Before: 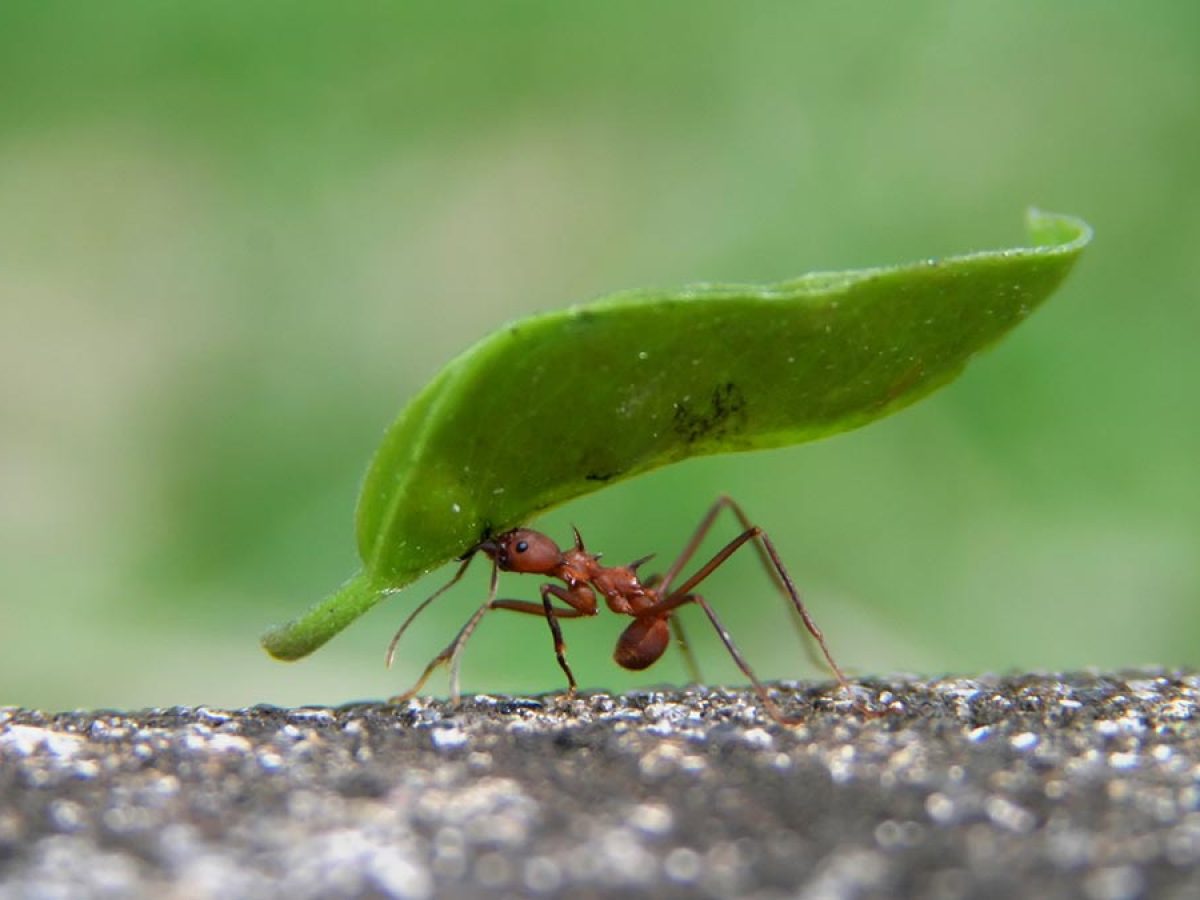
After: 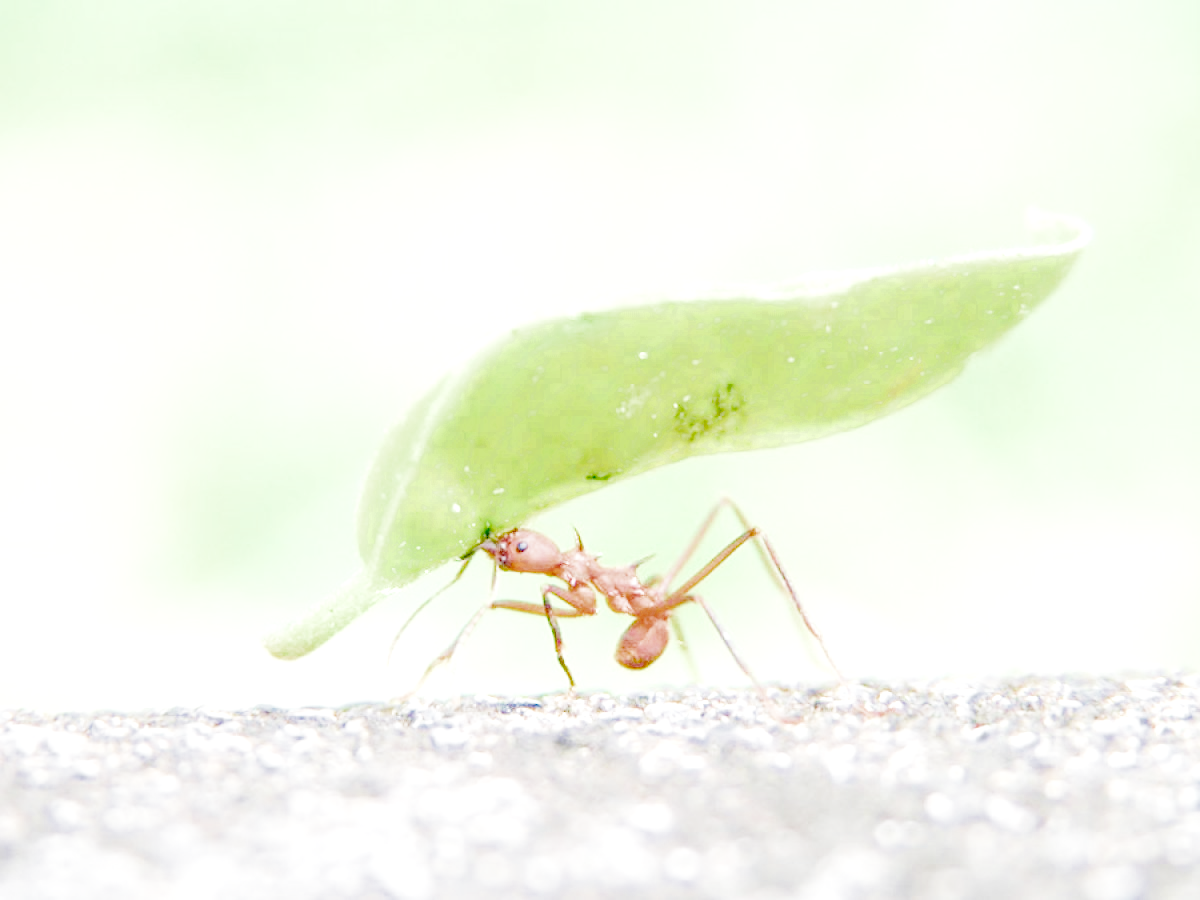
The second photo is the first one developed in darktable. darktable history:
exposure: exposure 0.6 EV, compensate highlight preservation false
local contrast: highlights 20%, detail 150%
color balance: output saturation 120%
filmic rgb: middle gray luminance 4.29%, black relative exposure -13 EV, white relative exposure 5 EV, threshold 6 EV, target black luminance 0%, hardness 5.19, latitude 59.69%, contrast 0.767, highlights saturation mix 5%, shadows ↔ highlights balance 25.95%, add noise in highlights 0, color science v3 (2019), use custom middle-gray values true, iterations of high-quality reconstruction 0, contrast in highlights soft, enable highlight reconstruction true
